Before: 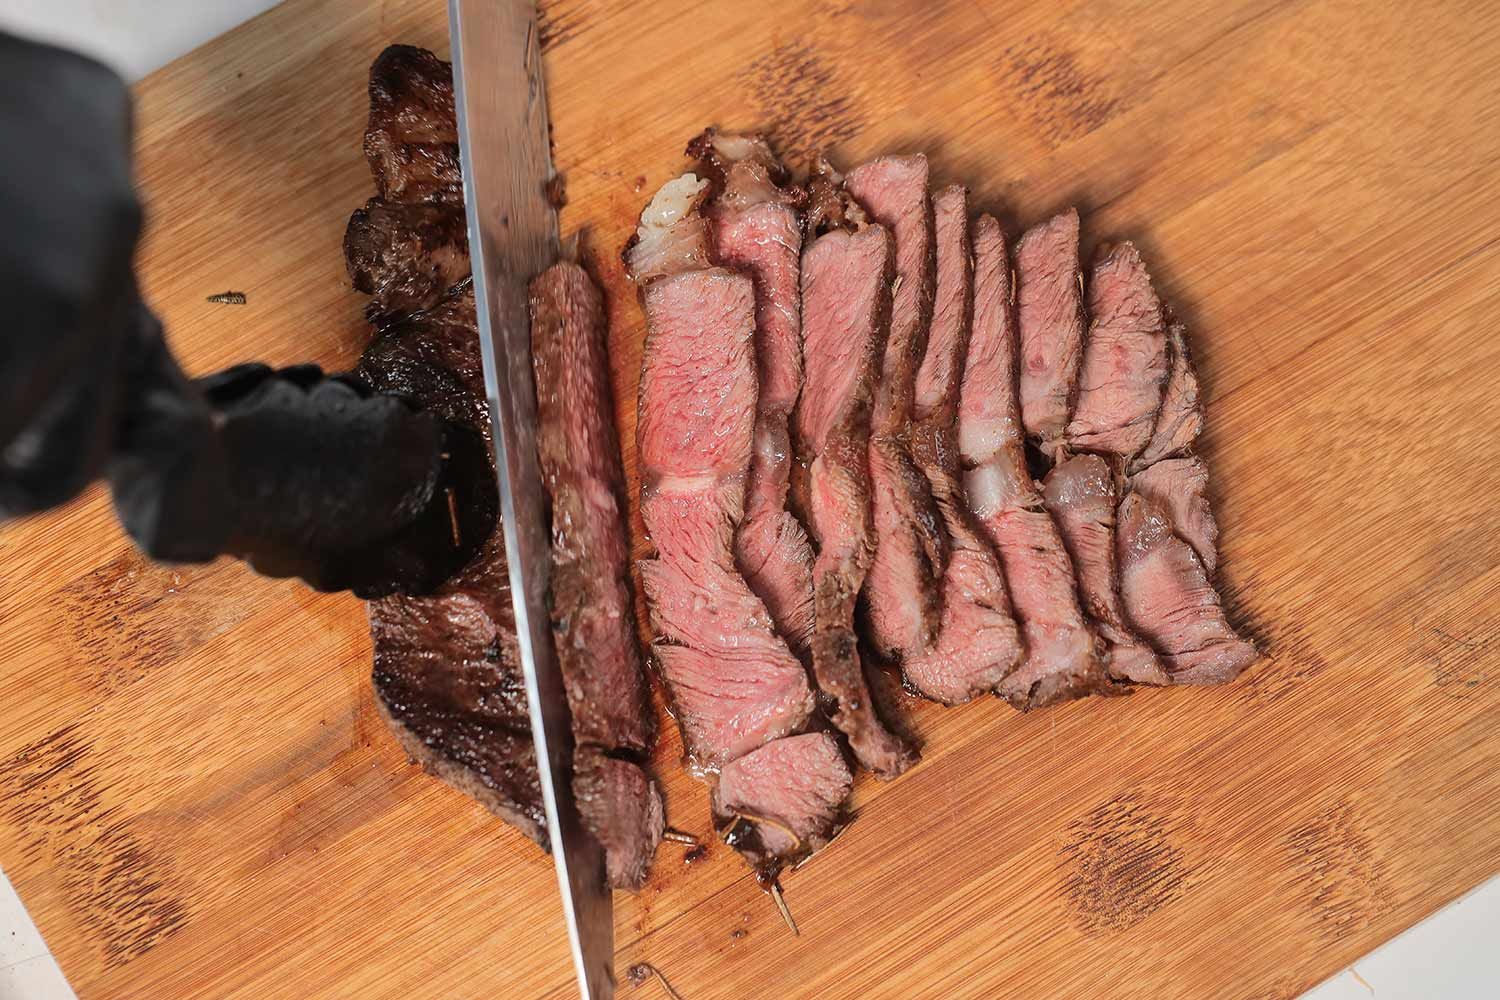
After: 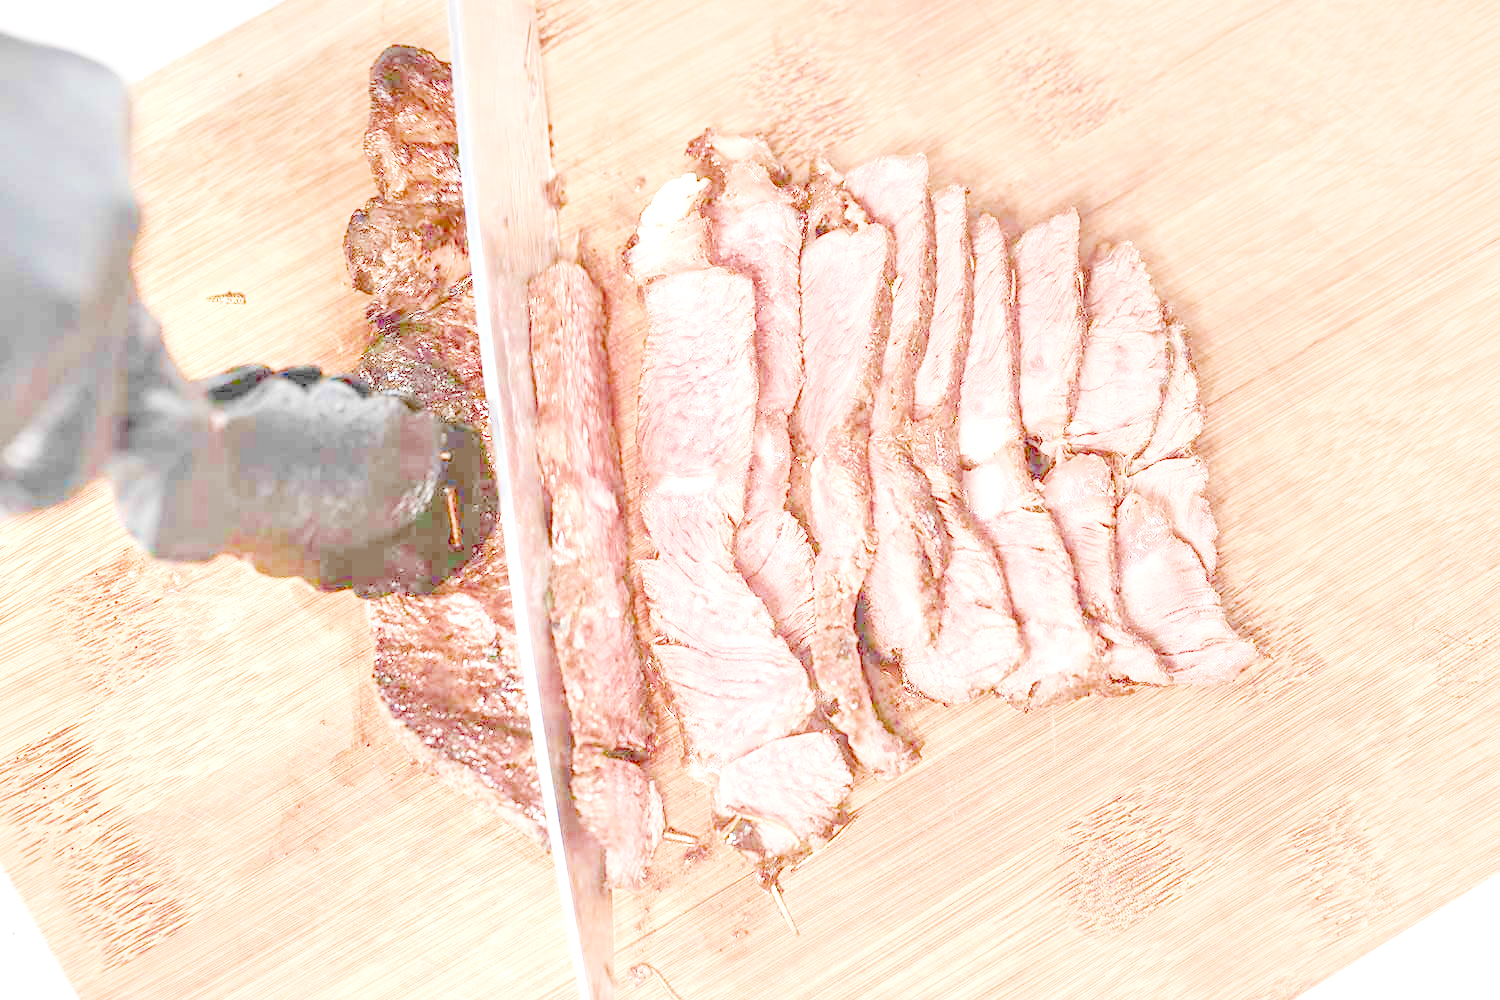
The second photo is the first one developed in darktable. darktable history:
exposure: exposure 0.6 EV, compensate highlight preservation false
color balance: output saturation 120%
local contrast: highlights 20%, shadows 70%, detail 170%
filmic rgb: middle gray luminance 2.5%, black relative exposure -10 EV, white relative exposure 7 EV, threshold 6 EV, dynamic range scaling 10%, target black luminance 0%, hardness 3.19, latitude 44.39%, contrast 0.682, highlights saturation mix 5%, shadows ↔ highlights balance 13.63%, add noise in highlights 0, color science v3 (2019), use custom middle-gray values true, iterations of high-quality reconstruction 0, contrast in highlights soft, enable highlight reconstruction true
